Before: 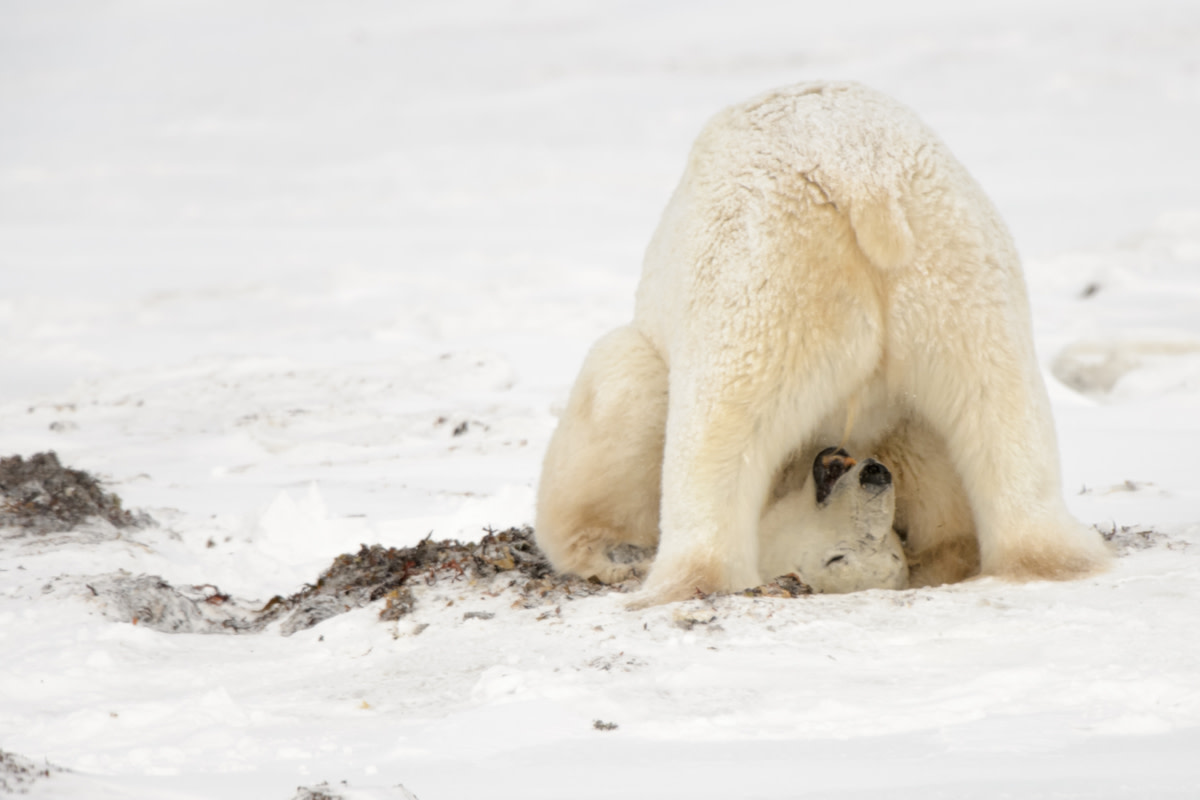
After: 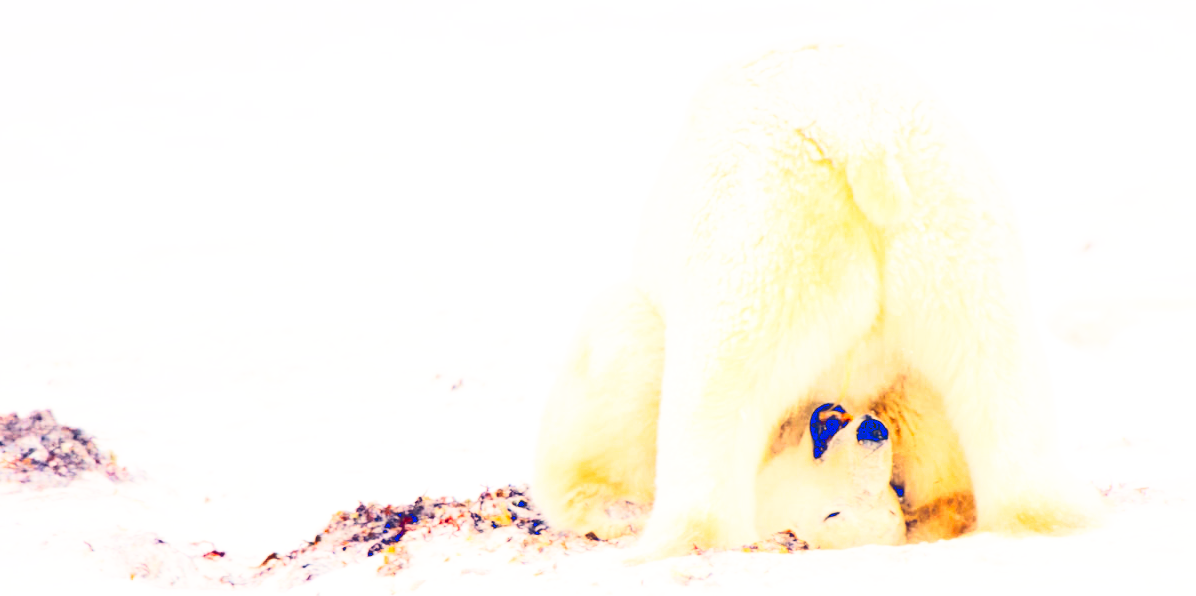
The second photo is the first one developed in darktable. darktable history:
crop: left 0.275%, top 5.518%, bottom 19.907%
base curve: curves: ch0 [(0, 0) (0.007, 0.004) (0.027, 0.03) (0.046, 0.07) (0.207, 0.54) (0.442, 0.872) (0.673, 0.972) (1, 1)], preserve colors none
contrast brightness saturation: contrast 0.195, brightness 0.161, saturation 0.223
color balance rgb: highlights gain › chroma 1.066%, highlights gain › hue 53.84°, global offset › luminance -0.297%, global offset › chroma 0.301%, global offset › hue 259.27°, perceptual saturation grading › global saturation 29.447%, global vibrance 7.397%, saturation formula JzAzBz (2021)
tone equalizer: edges refinement/feathering 500, mask exposure compensation -1.57 EV, preserve details no
tone curve: curves: ch0 [(0, 0) (0.003, 0.172) (0.011, 0.177) (0.025, 0.177) (0.044, 0.177) (0.069, 0.178) (0.1, 0.181) (0.136, 0.19) (0.177, 0.208) (0.224, 0.226) (0.277, 0.274) (0.335, 0.338) (0.399, 0.43) (0.468, 0.535) (0.543, 0.635) (0.623, 0.726) (0.709, 0.815) (0.801, 0.882) (0.898, 0.936) (1, 1)], color space Lab, linked channels, preserve colors none
velvia: on, module defaults
